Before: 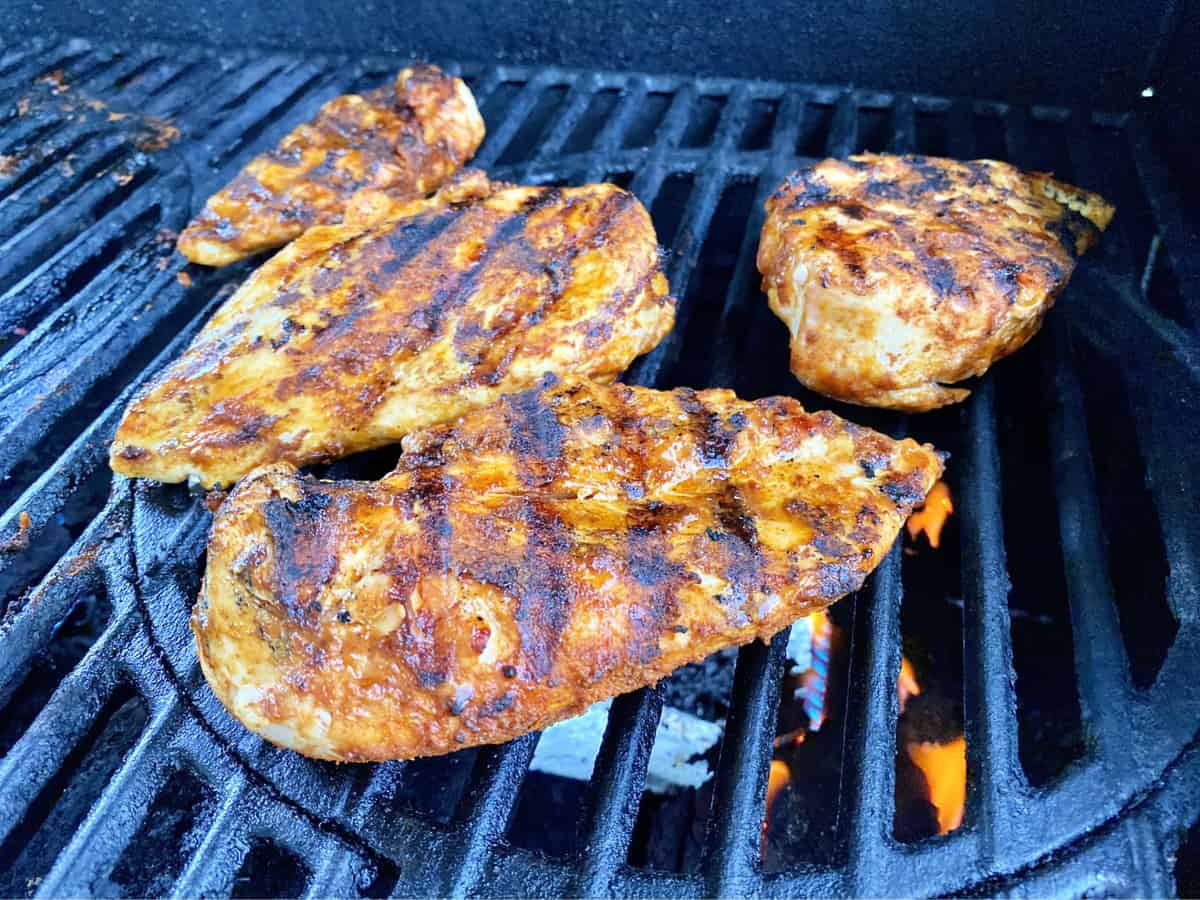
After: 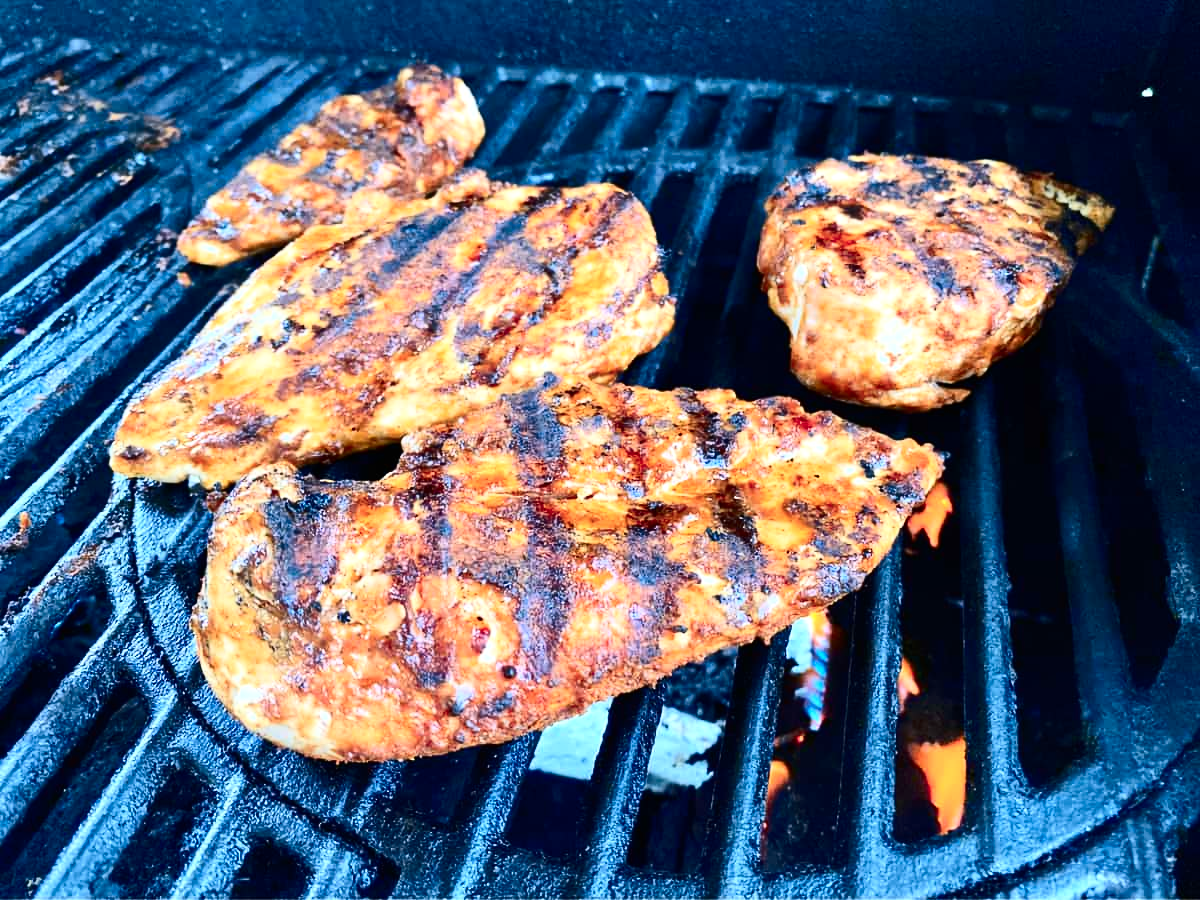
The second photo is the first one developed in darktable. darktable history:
local contrast: mode bilateral grid, contrast 100, coarseness 100, detail 92%, midtone range 0.2
contrast brightness saturation: contrast 0.299
color zones: curves: ch1 [(0.263, 0.53) (0.376, 0.287) (0.487, 0.512) (0.748, 0.547) (1, 0.513)]; ch2 [(0.262, 0.45) (0.751, 0.477)]
shadows and highlights: radius 169.81, shadows 26.07, white point adjustment 3.25, highlights -68.83, soften with gaussian
